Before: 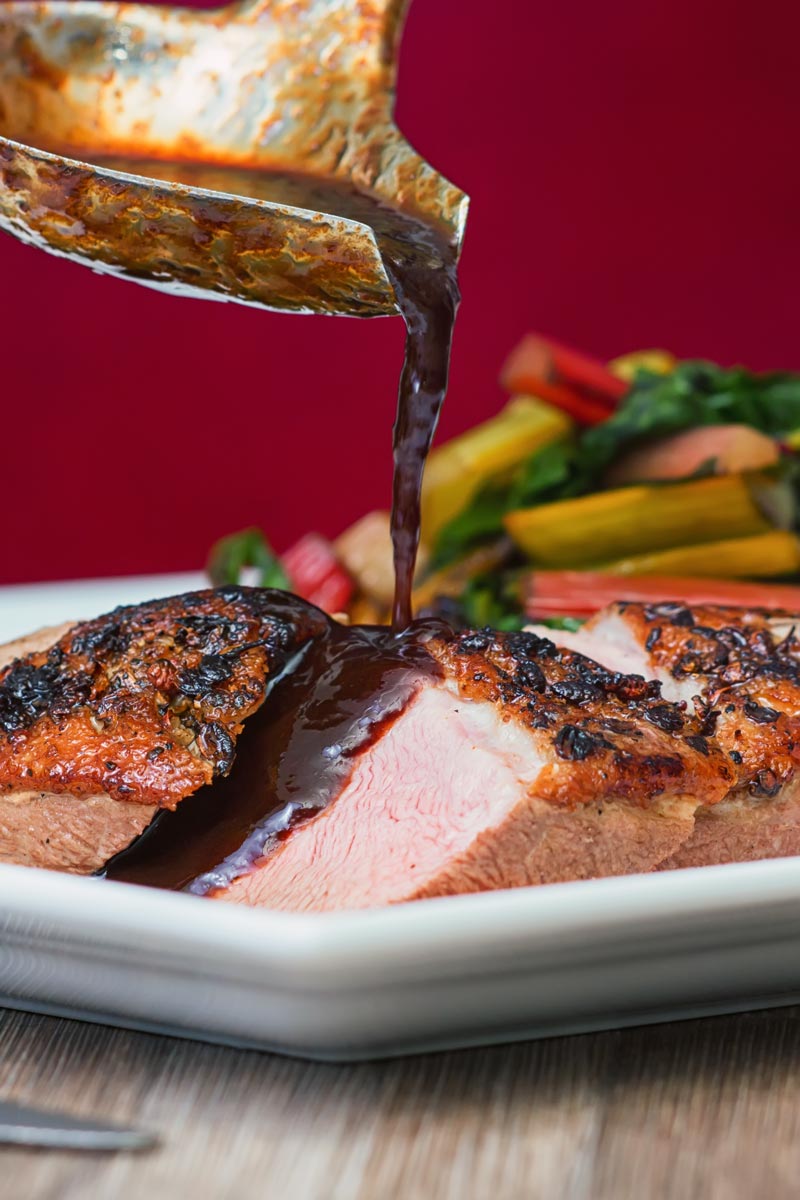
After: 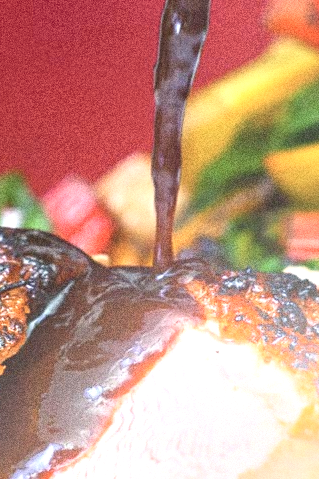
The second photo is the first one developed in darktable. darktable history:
exposure: black level correction 0, exposure 1.2 EV, compensate exposure bias true, compensate highlight preservation false
crop: left 30%, top 30%, right 30%, bottom 30%
color correction: saturation 0.8
bloom: threshold 82.5%, strength 16.25%
grain: coarseness 14.49 ISO, strength 48.04%, mid-tones bias 35%
